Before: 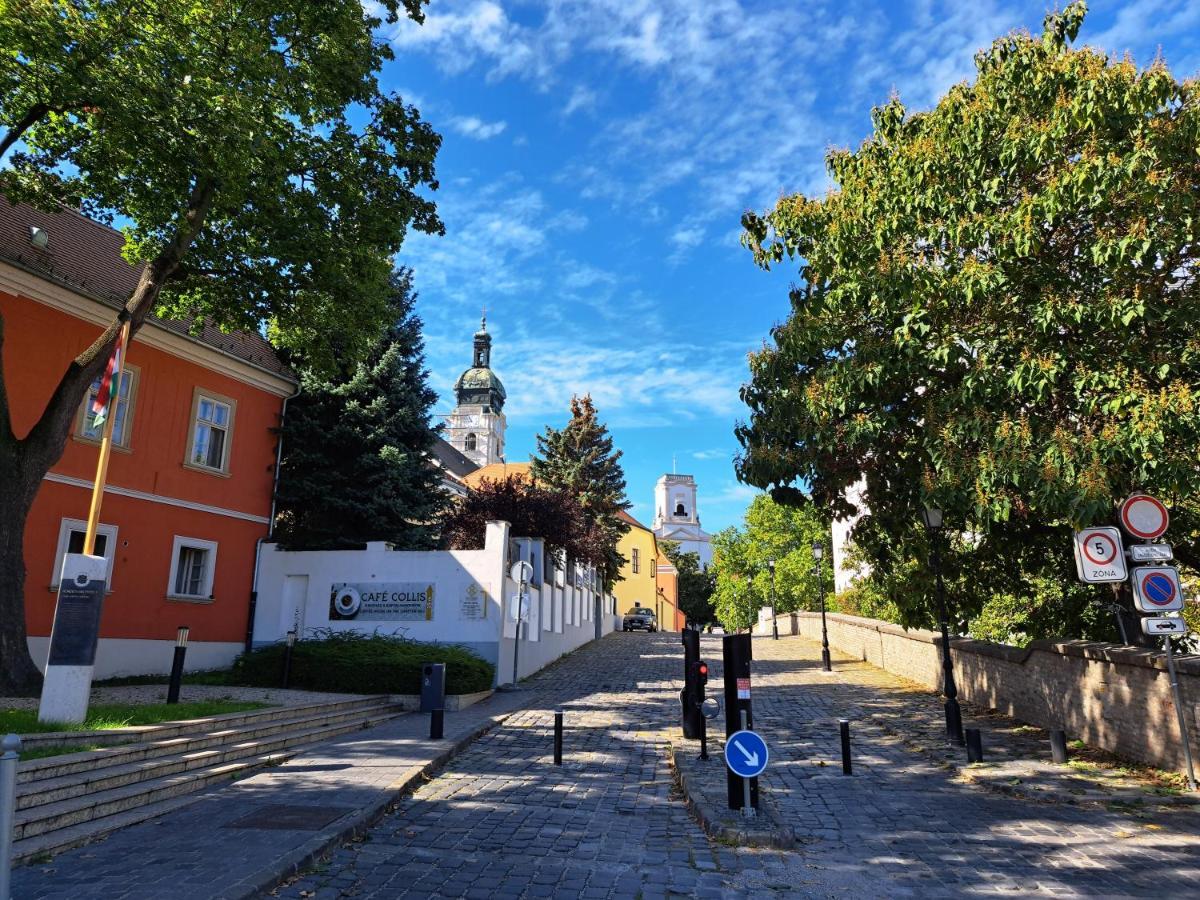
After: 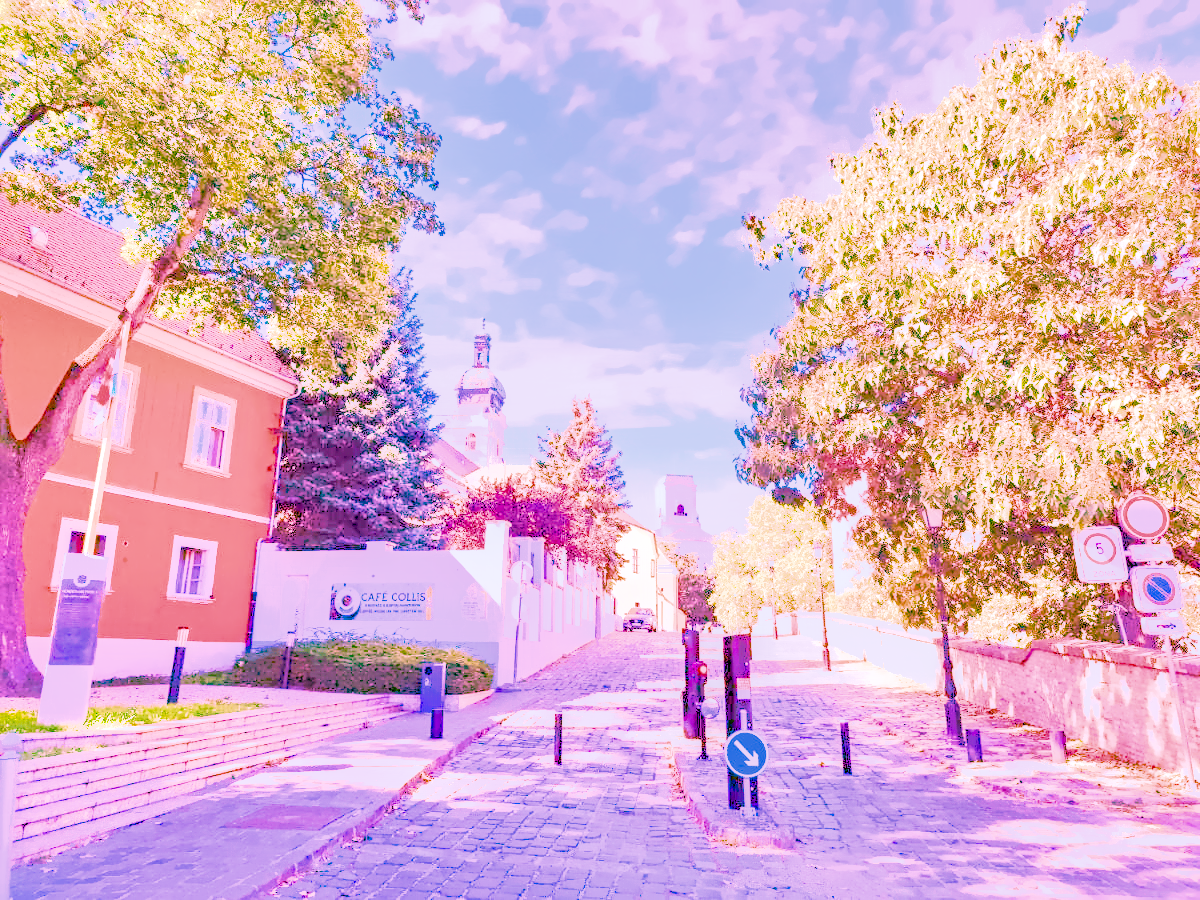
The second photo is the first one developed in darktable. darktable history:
local contrast: on, module defaults
color calibration: illuminant as shot in camera, x 0.358, y 0.373, temperature 4628.91 K
denoise (profiled): preserve shadows 1.52, scattering 0.002, a [-1, 0, 0], compensate highlight preservation false
haze removal: compatibility mode true, adaptive false
highlight reconstruction: on, module defaults
hot pixels: on, module defaults
lens correction: scale 1, crop 1, focal 16, aperture 5.6, distance 1000, camera "Canon EOS RP", lens "Canon RF 16mm F2.8 STM"
shadows and highlights: on, module defaults
white balance: red 2.229, blue 1.46
velvia: on, module defaults
color balance rgb "Colors on Steroids": linear chroma grading › shadows 10%, linear chroma grading › highlights 10%, linear chroma grading › global chroma 15%, linear chroma grading › mid-tones 15%, perceptual saturation grading › global saturation 40%, perceptual saturation grading › highlights -25%, perceptual saturation grading › mid-tones 35%, perceptual saturation grading › shadows 35%, perceptual brilliance grading › global brilliance 11.29%, global vibrance 11.29%
filmic rgb: black relative exposure -16 EV, white relative exposure 6.29 EV, hardness 5.1, contrast 1.35
tone equalizer "mask blending: all purposes": on, module defaults
exposure: black level correction 0, exposure 1.45 EV, compensate exposure bias true, compensate highlight preservation false
